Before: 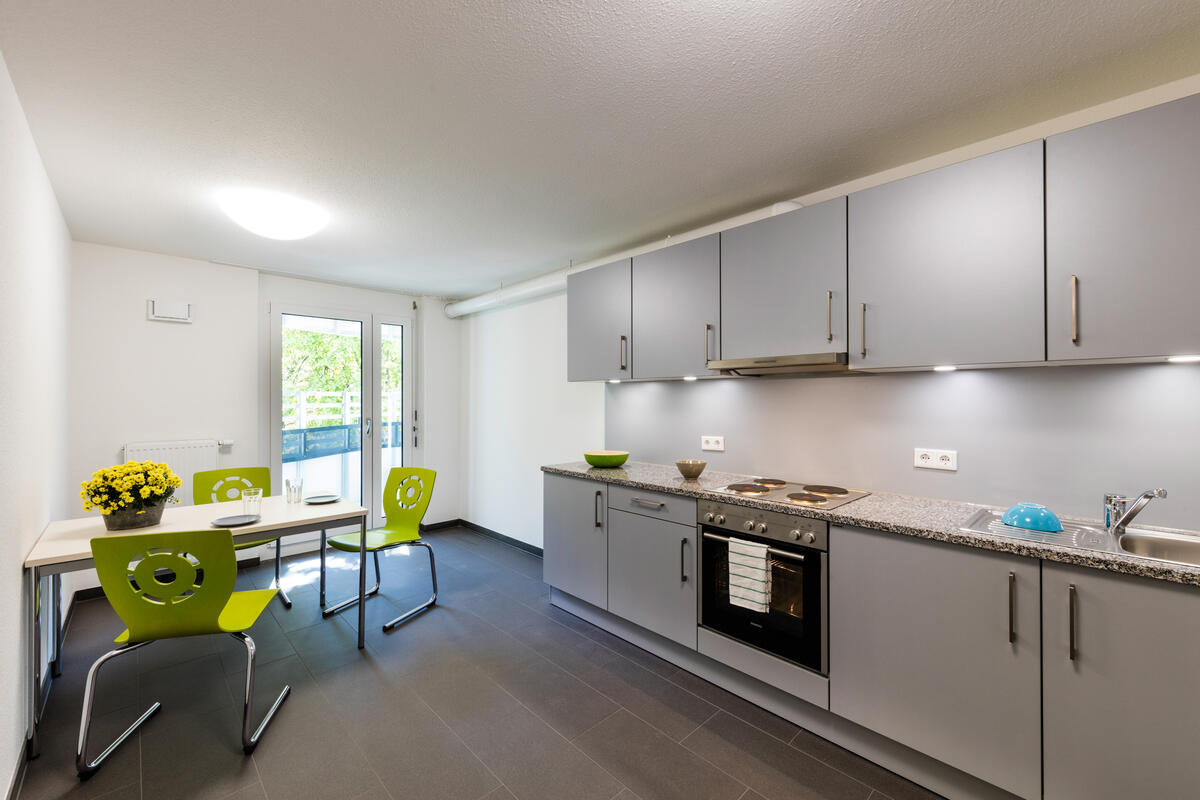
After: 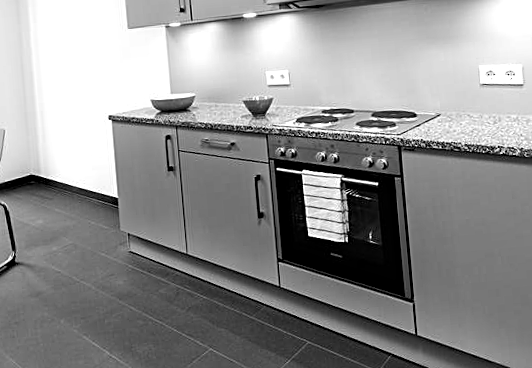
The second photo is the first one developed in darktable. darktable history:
sharpen: on, module defaults
haze removal: strength 0.29, distance 0.25, compatibility mode true, adaptive false
monochrome: on, module defaults
exposure: exposure 0.2 EV, compensate highlight preservation false
color correction: saturation 0.5
crop: left 37.221%, top 45.169%, right 20.63%, bottom 13.777%
tone equalizer: -8 EV -0.417 EV, -7 EV -0.389 EV, -6 EV -0.333 EV, -5 EV -0.222 EV, -3 EV 0.222 EV, -2 EV 0.333 EV, -1 EV 0.389 EV, +0 EV 0.417 EV, edges refinement/feathering 500, mask exposure compensation -1.57 EV, preserve details no
rotate and perspective: rotation -4.86°, automatic cropping off
